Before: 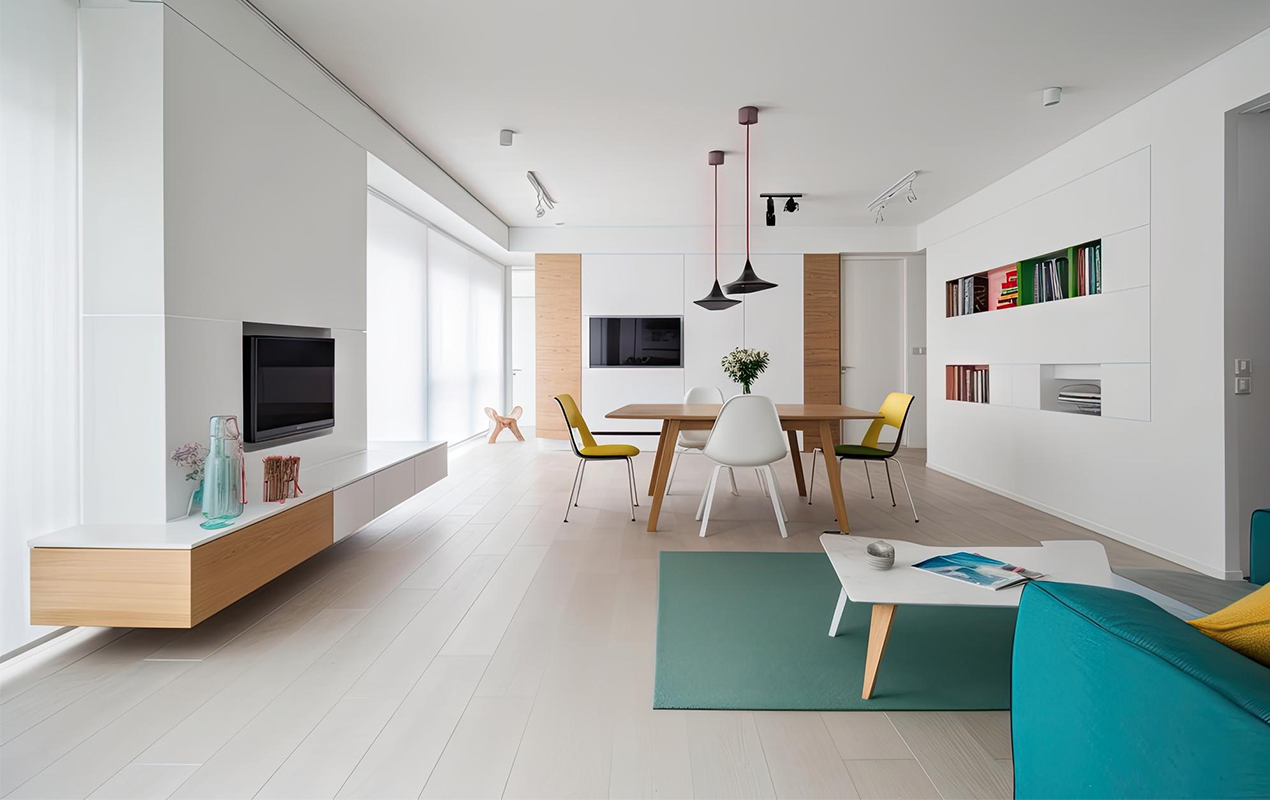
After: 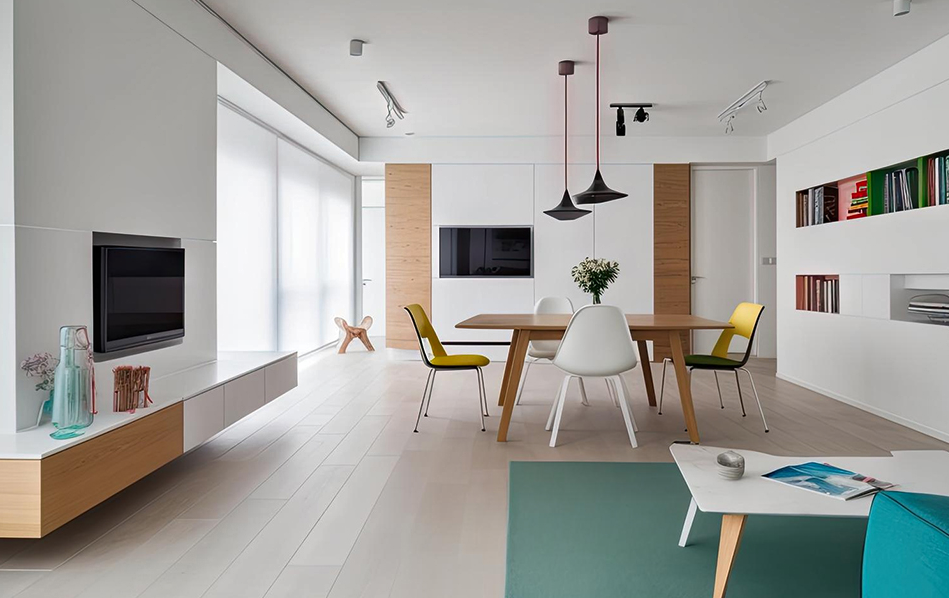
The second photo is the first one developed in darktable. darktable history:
shadows and highlights: shadows 25, highlights -48, soften with gaussian
crop and rotate: left 11.831%, top 11.346%, right 13.429%, bottom 13.899%
